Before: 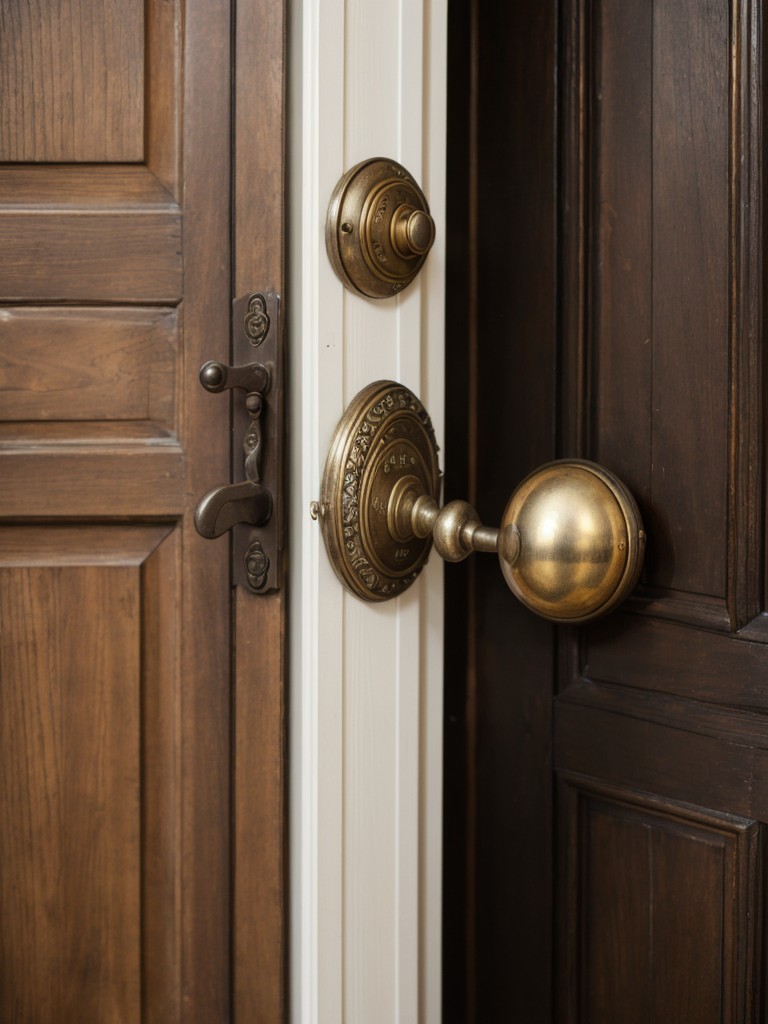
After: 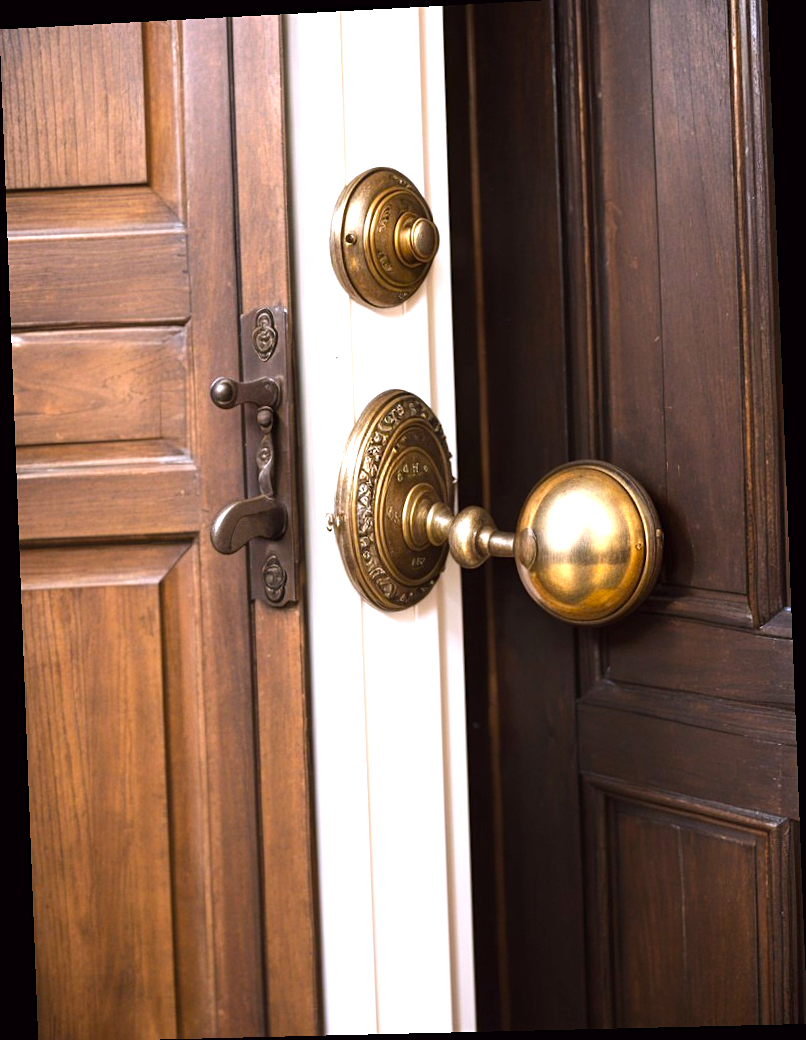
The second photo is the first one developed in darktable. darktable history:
exposure: black level correction 0, exposure 1.015 EV, compensate exposure bias true, compensate highlight preservation false
crop: top 1.049%, right 0.001%
sharpen: amount 0.2
color balance: lift [1, 1.001, 0.999, 1.001], gamma [1, 1.004, 1.007, 0.993], gain [1, 0.991, 0.987, 1.013], contrast 7.5%, contrast fulcrum 10%, output saturation 115%
rotate and perspective: rotation -2.22°, lens shift (horizontal) -0.022, automatic cropping off
white balance: red 1.004, blue 1.096
